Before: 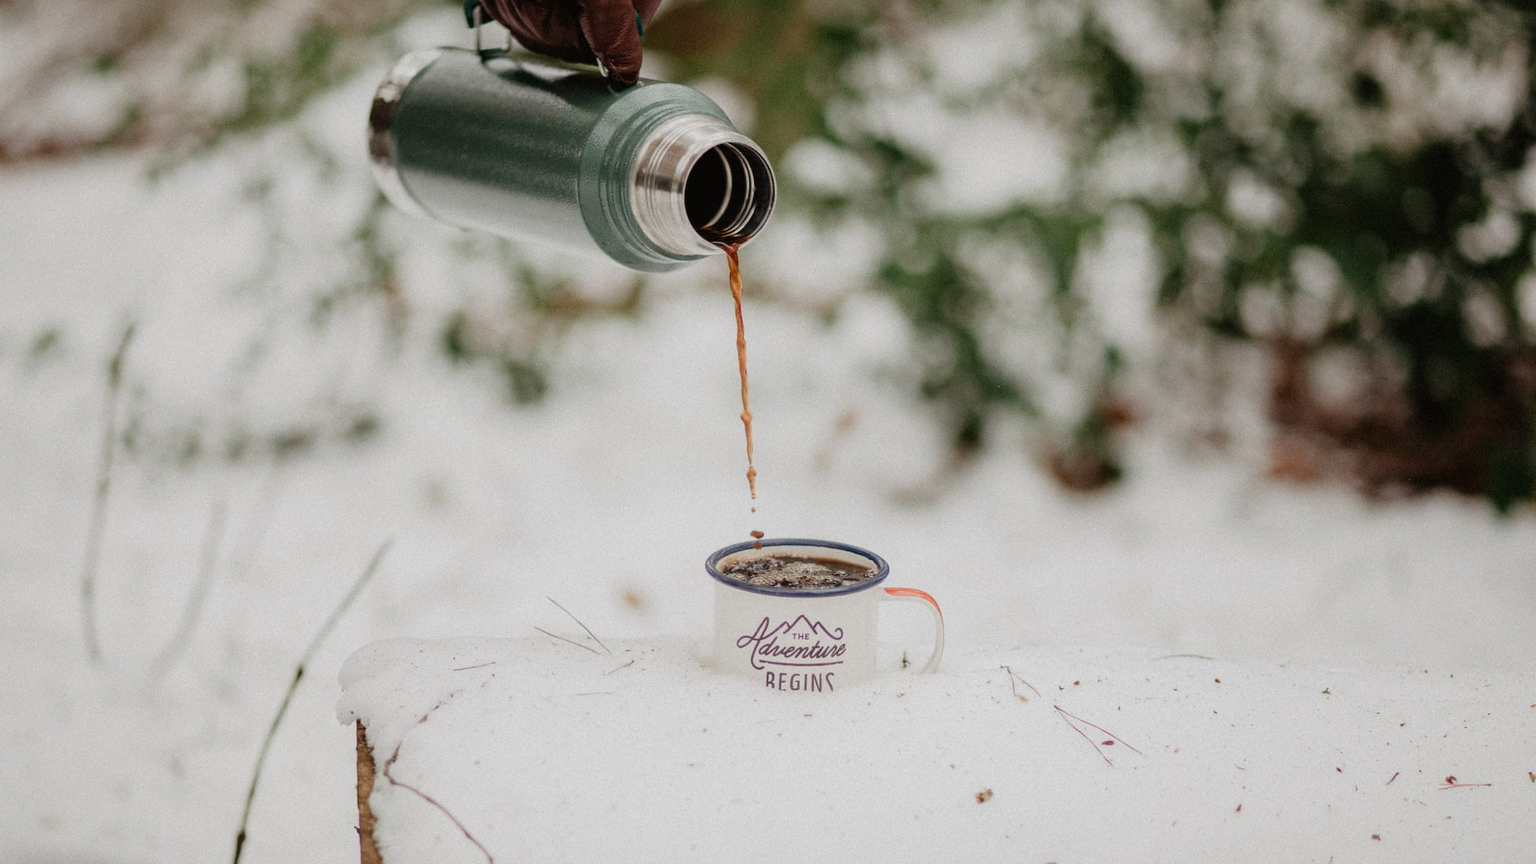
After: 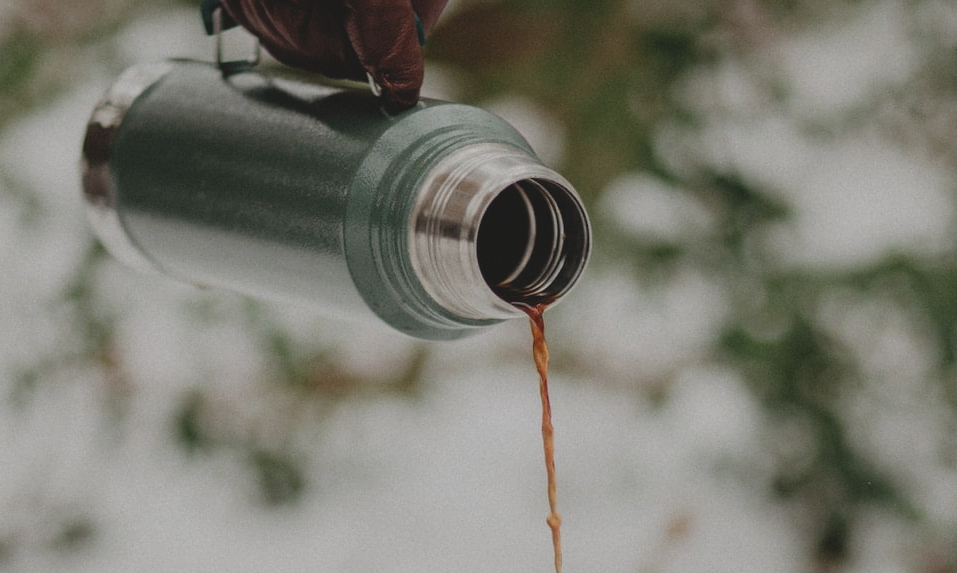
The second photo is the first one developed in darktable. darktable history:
crop: left 19.785%, right 30.351%, bottom 46.929%
exposure: black level correction -0.015, exposure -0.505 EV, compensate exposure bias true, compensate highlight preservation false
